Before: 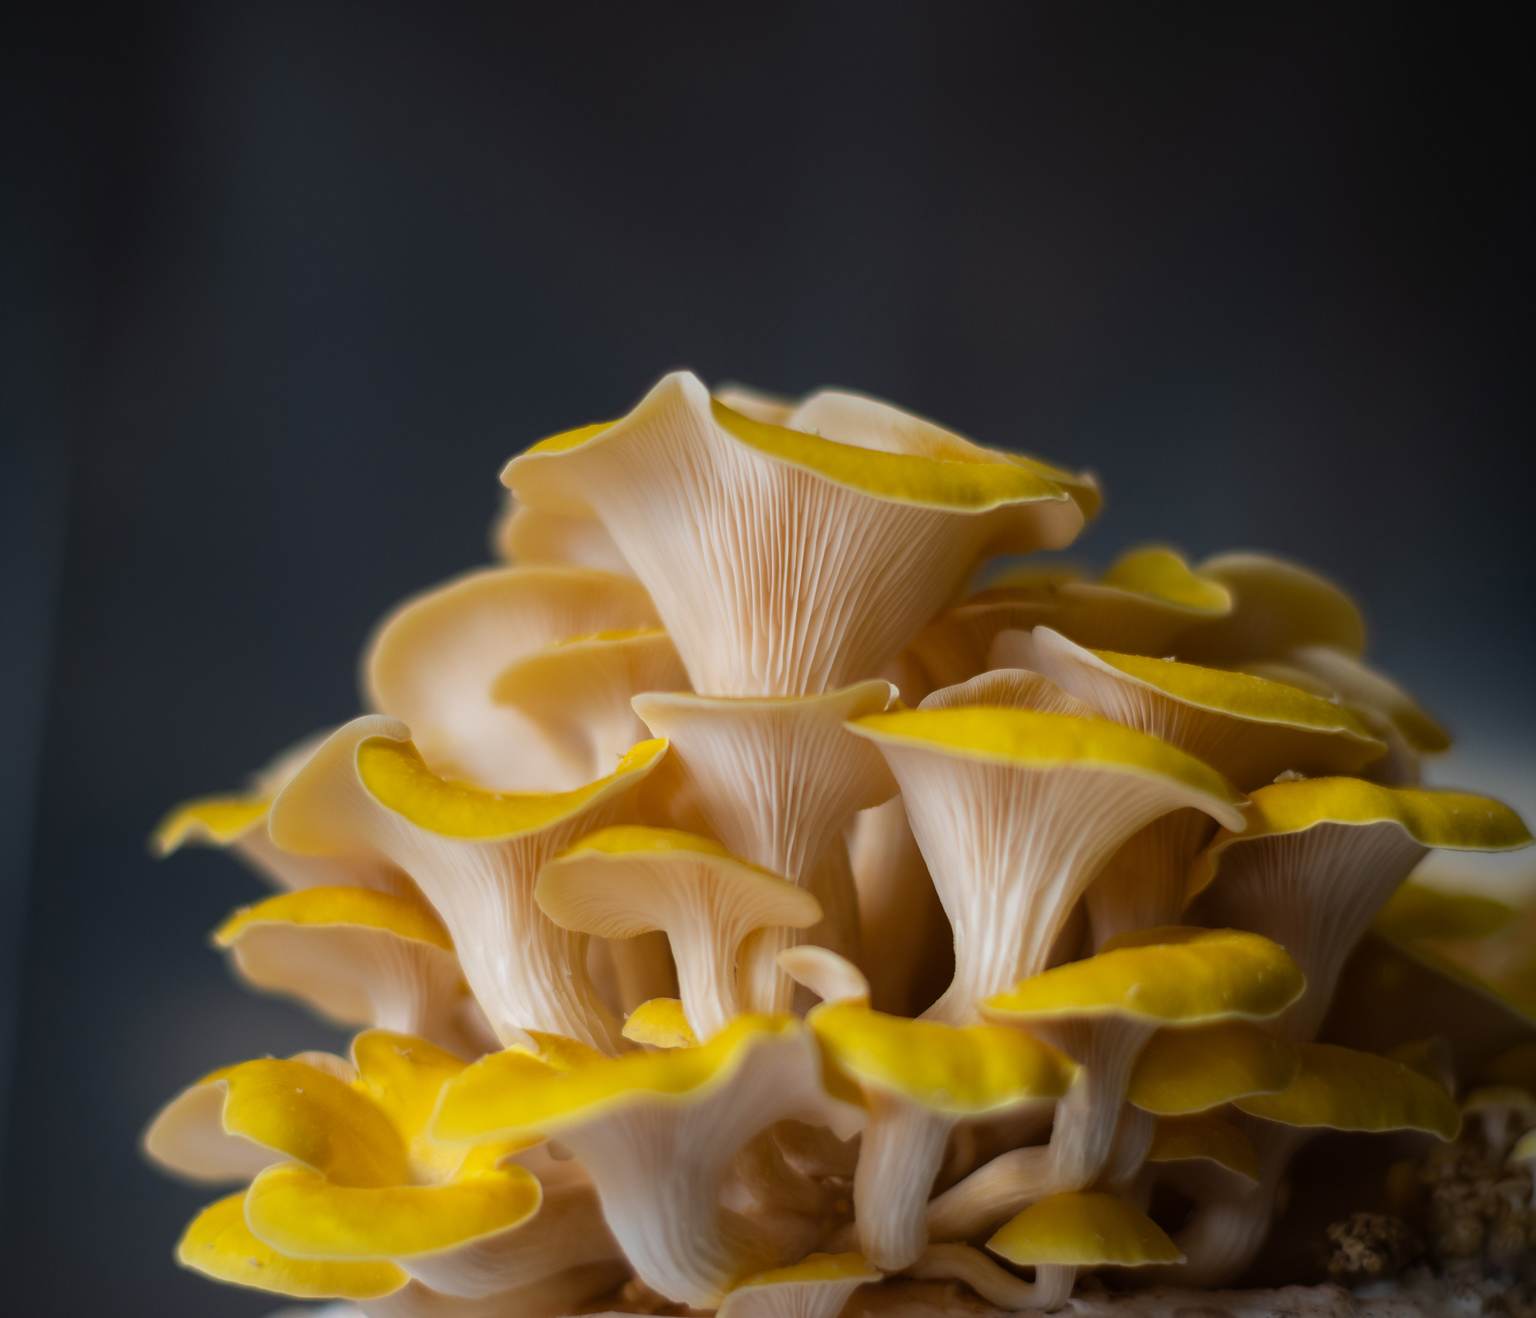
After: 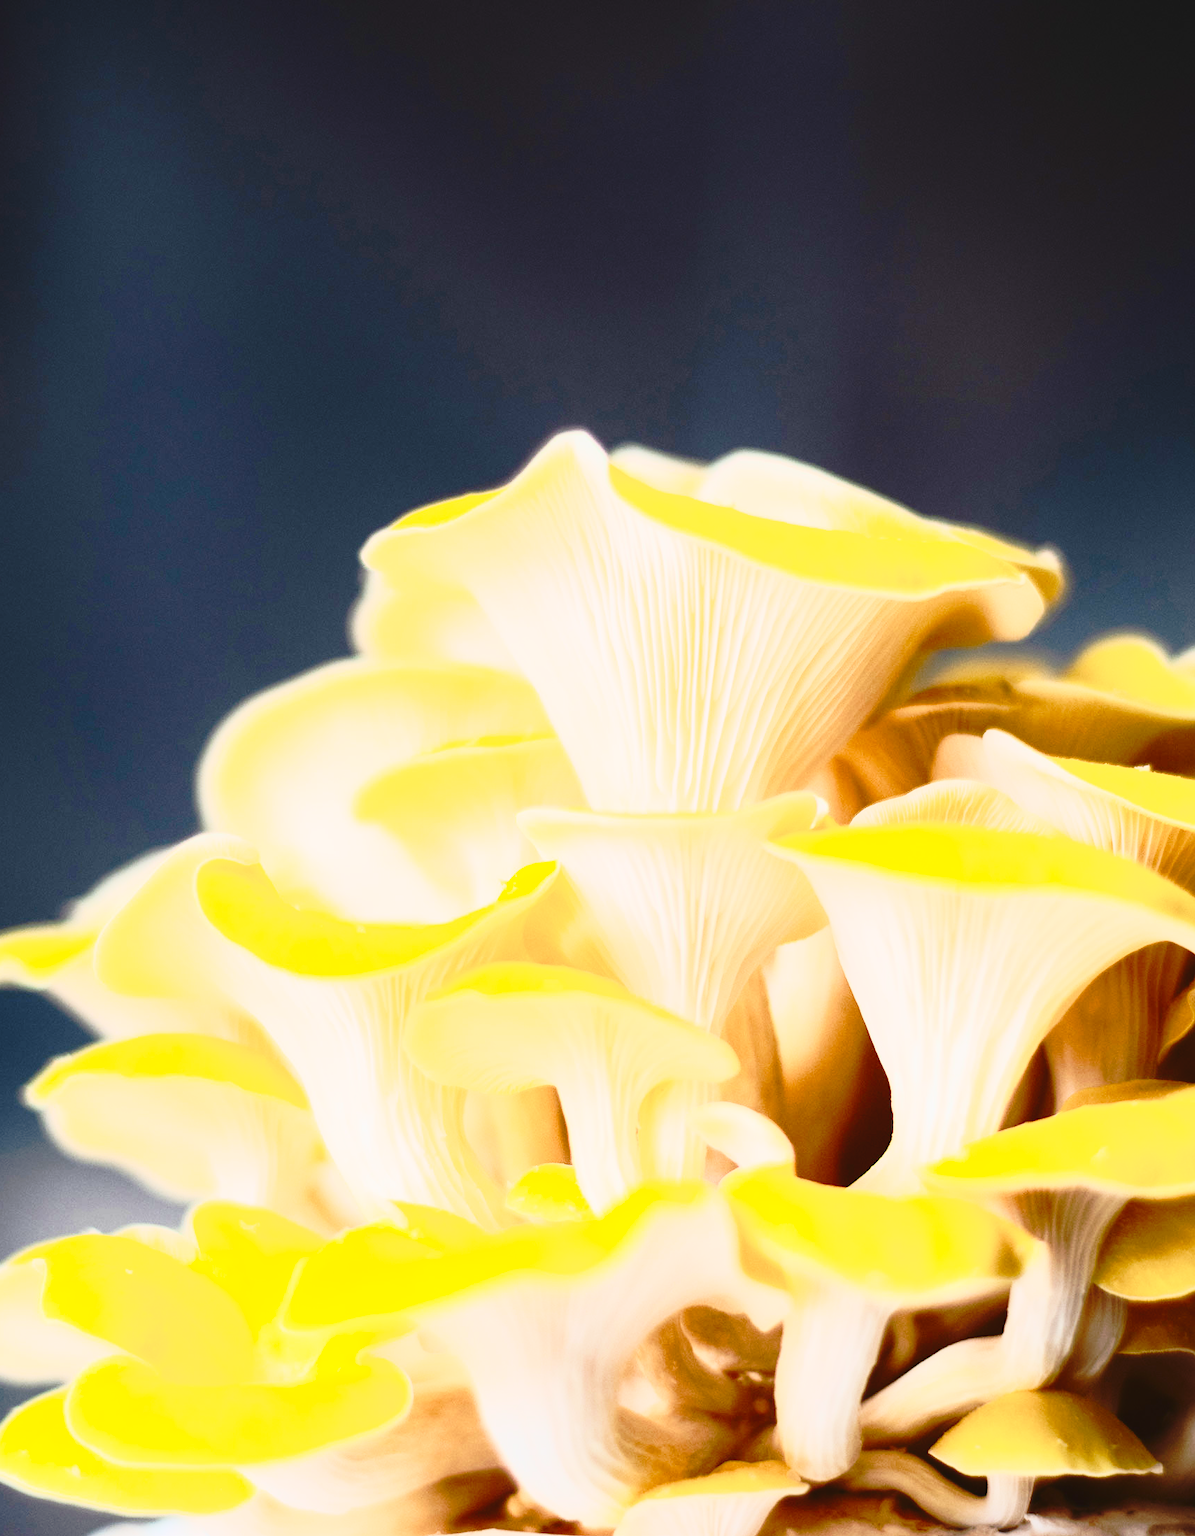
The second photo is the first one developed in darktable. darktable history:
tone curve: curves: ch0 [(0, 0.029) (0.168, 0.142) (0.359, 0.44) (0.469, 0.544) (0.634, 0.722) (0.858, 0.903) (1, 0.968)]; ch1 [(0, 0) (0.437, 0.453) (0.472, 0.47) (0.502, 0.502) (0.54, 0.534) (0.57, 0.592) (0.618, 0.66) (0.699, 0.749) (0.859, 0.919) (1, 1)]; ch2 [(0, 0) (0.33, 0.301) (0.421, 0.443) (0.476, 0.498) (0.505, 0.503) (0.547, 0.557) (0.586, 0.634) (0.608, 0.676) (1, 1)], preserve colors none
velvia: strength 15.05%
exposure: black level correction 0, exposure 1.368 EV, compensate highlight preservation false
crop and rotate: left 12.312%, right 20.924%
contrast brightness saturation: contrast 0.635, brightness 0.331, saturation 0.139
